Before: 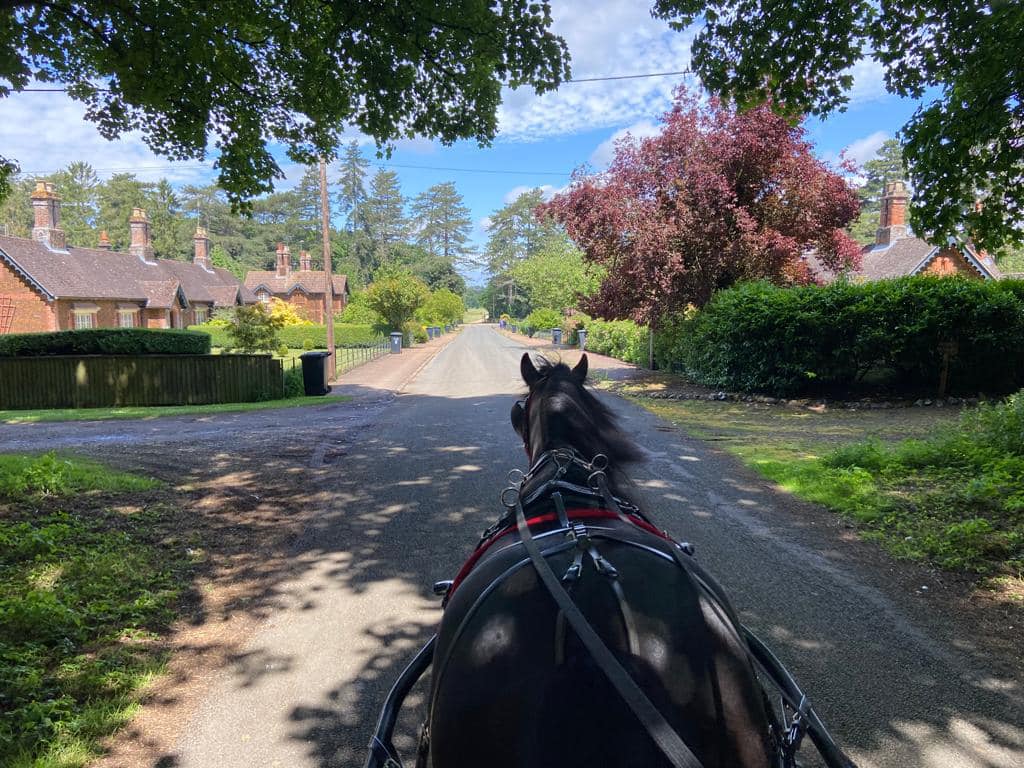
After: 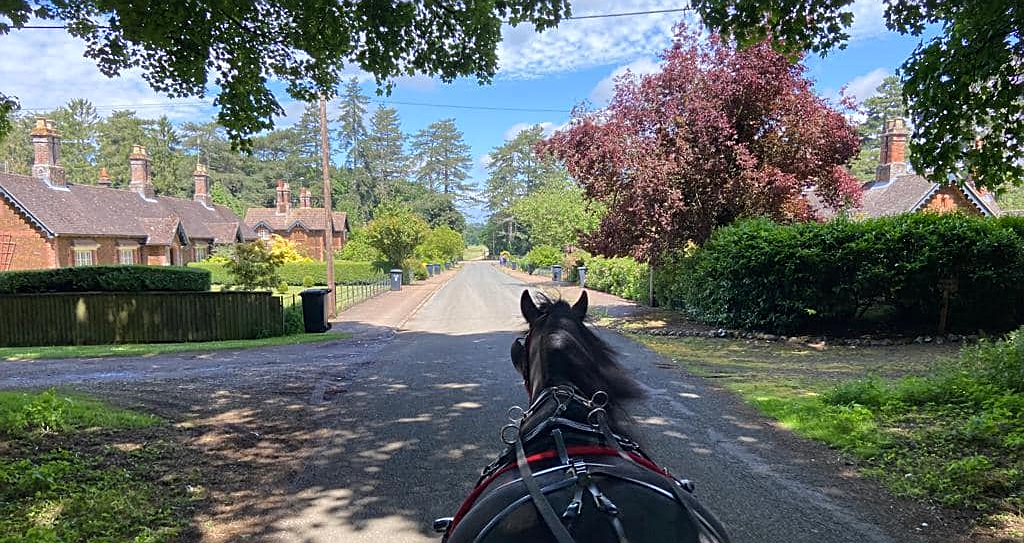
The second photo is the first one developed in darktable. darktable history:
sharpen: on, module defaults
crop and rotate: top 8.293%, bottom 20.996%
shadows and highlights: shadows 12, white point adjustment 1.2, soften with gaussian
